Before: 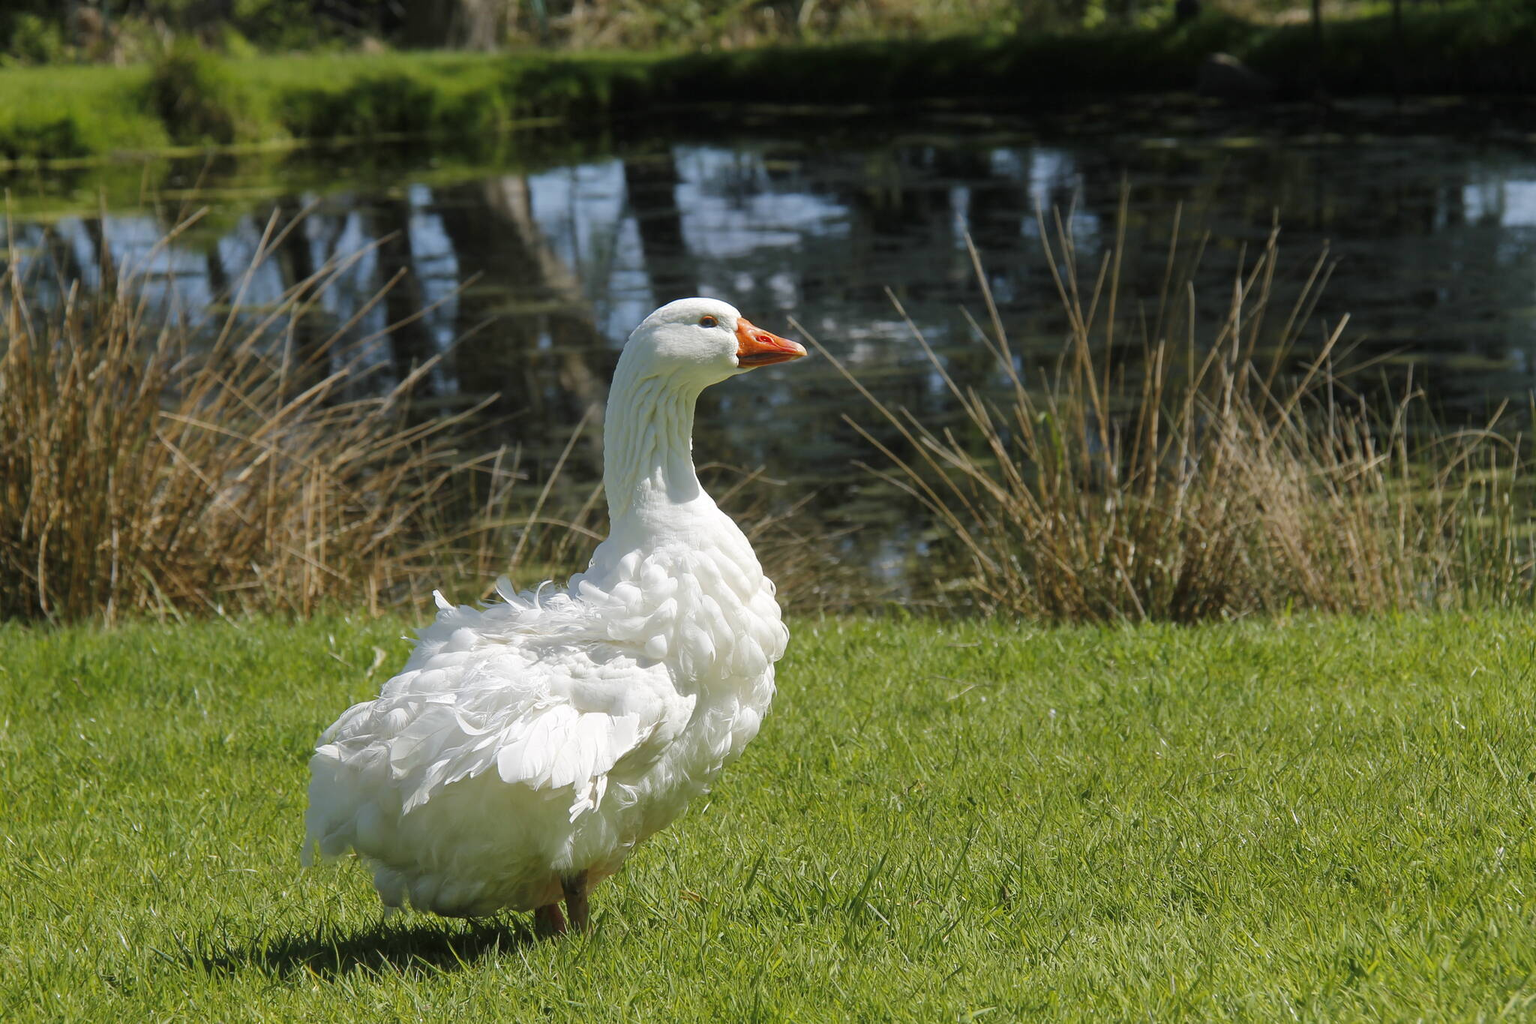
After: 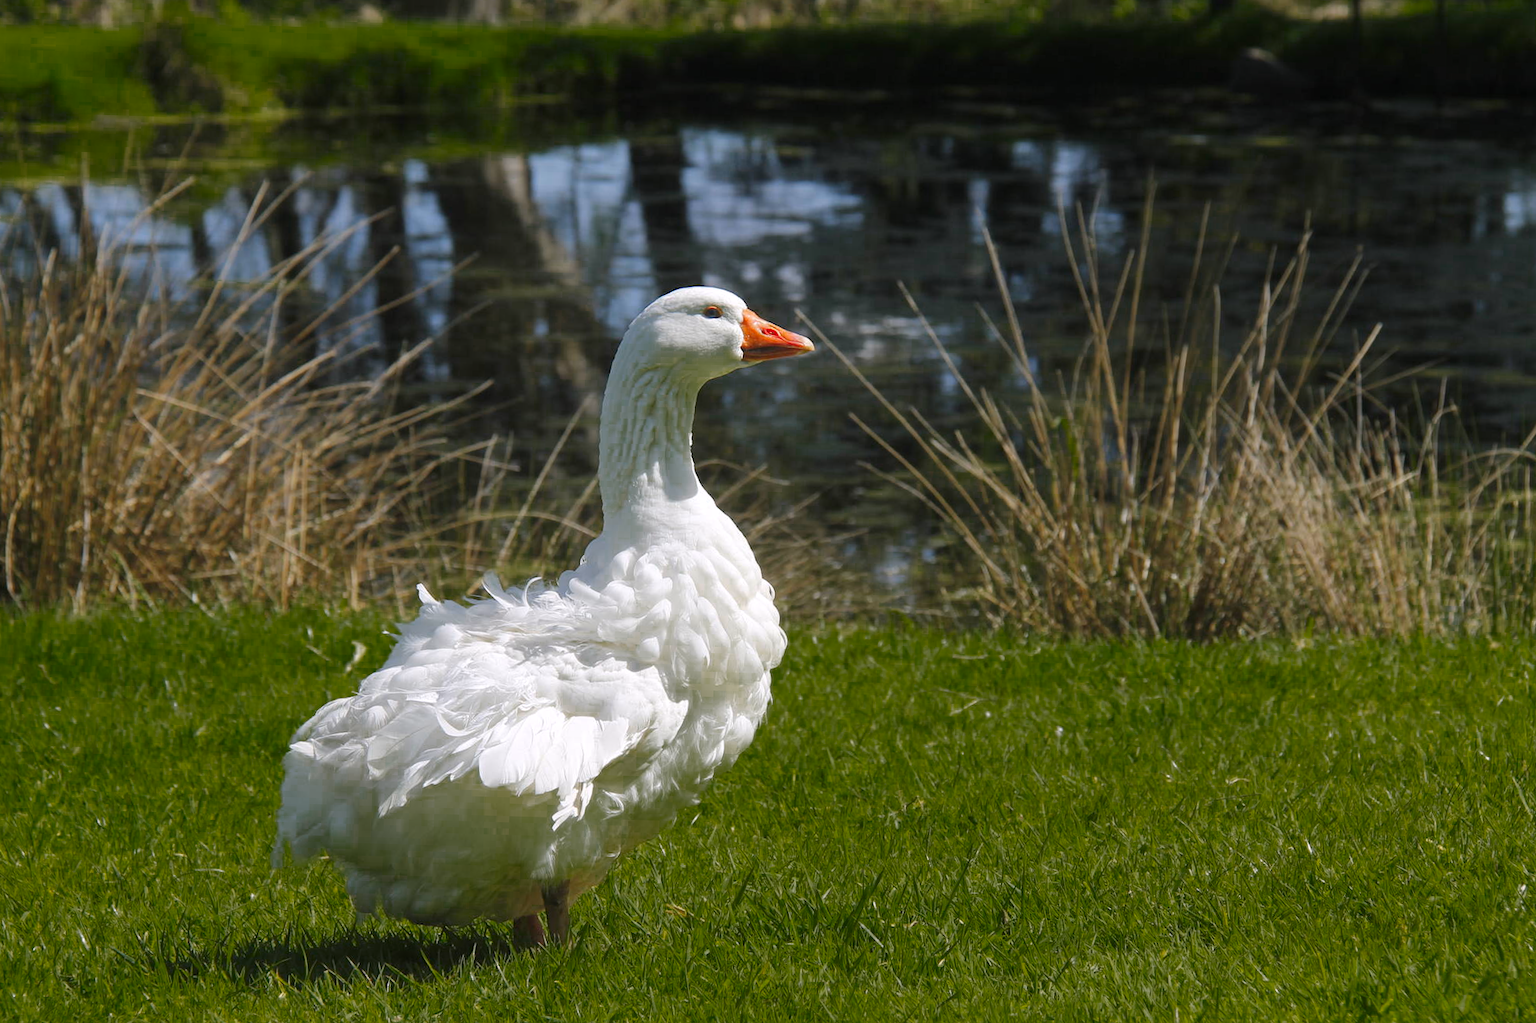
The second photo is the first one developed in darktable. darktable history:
vibrance: vibrance 67%
white balance: red 1.009, blue 1.027
color zones: curves: ch0 [(0.25, 0.5) (0.347, 0.092) (0.75, 0.5)]; ch1 [(0.25, 0.5) (0.33, 0.51) (0.75, 0.5)]
crop and rotate: angle -1.69°
exposure: black level correction 0, compensate exposure bias true, compensate highlight preservation false
